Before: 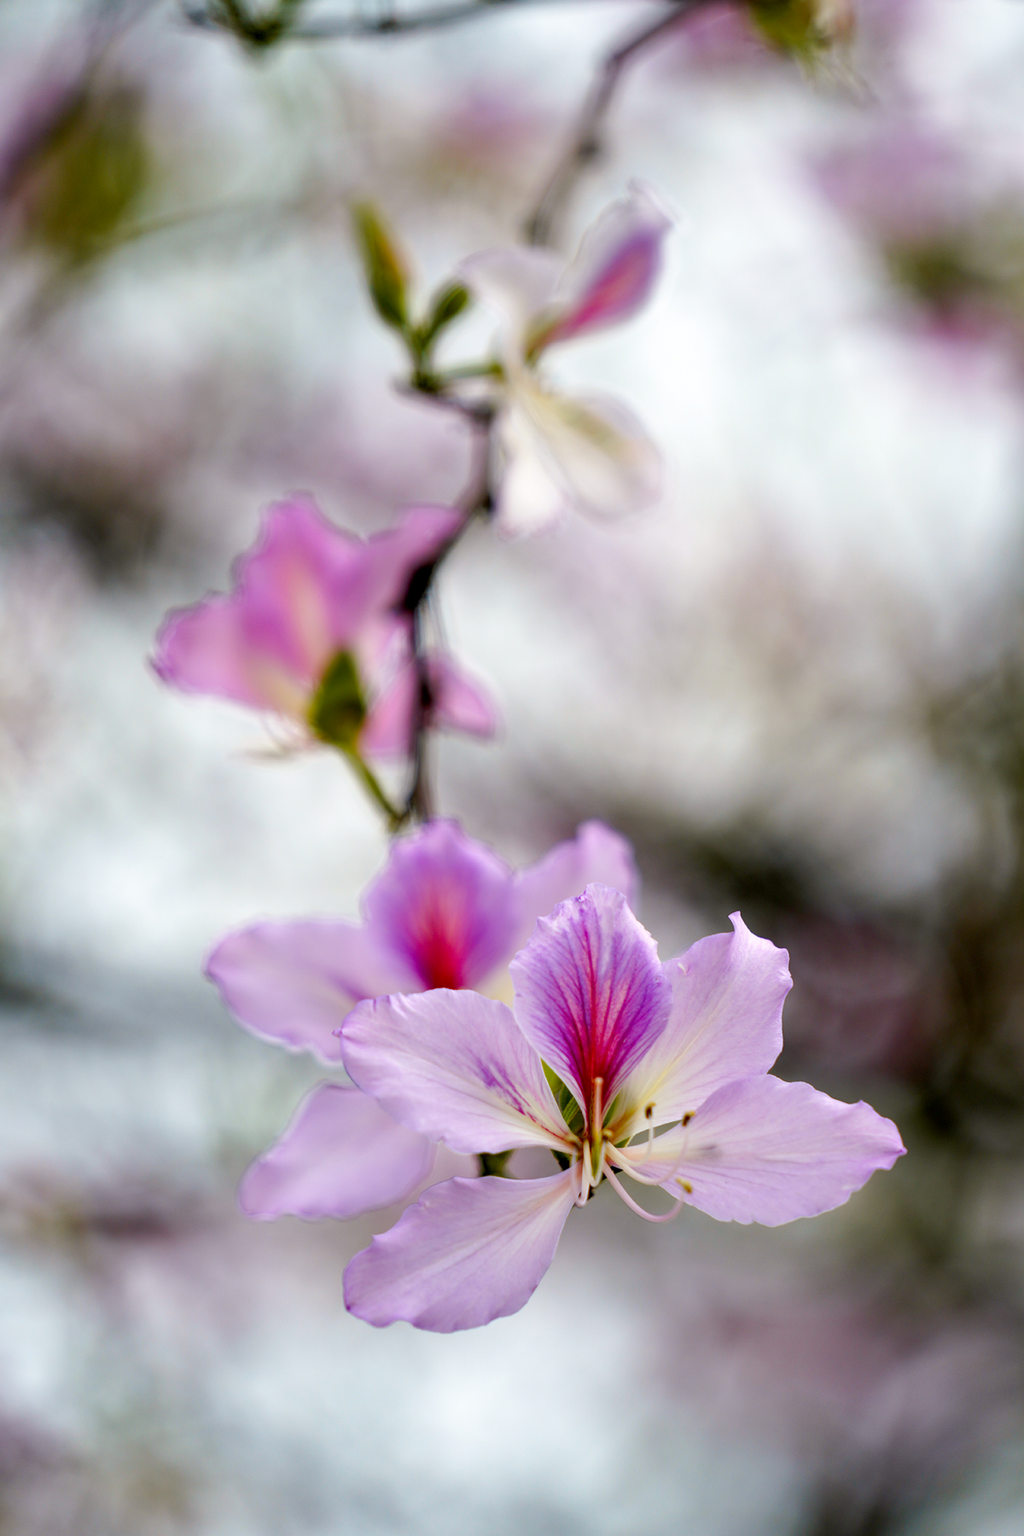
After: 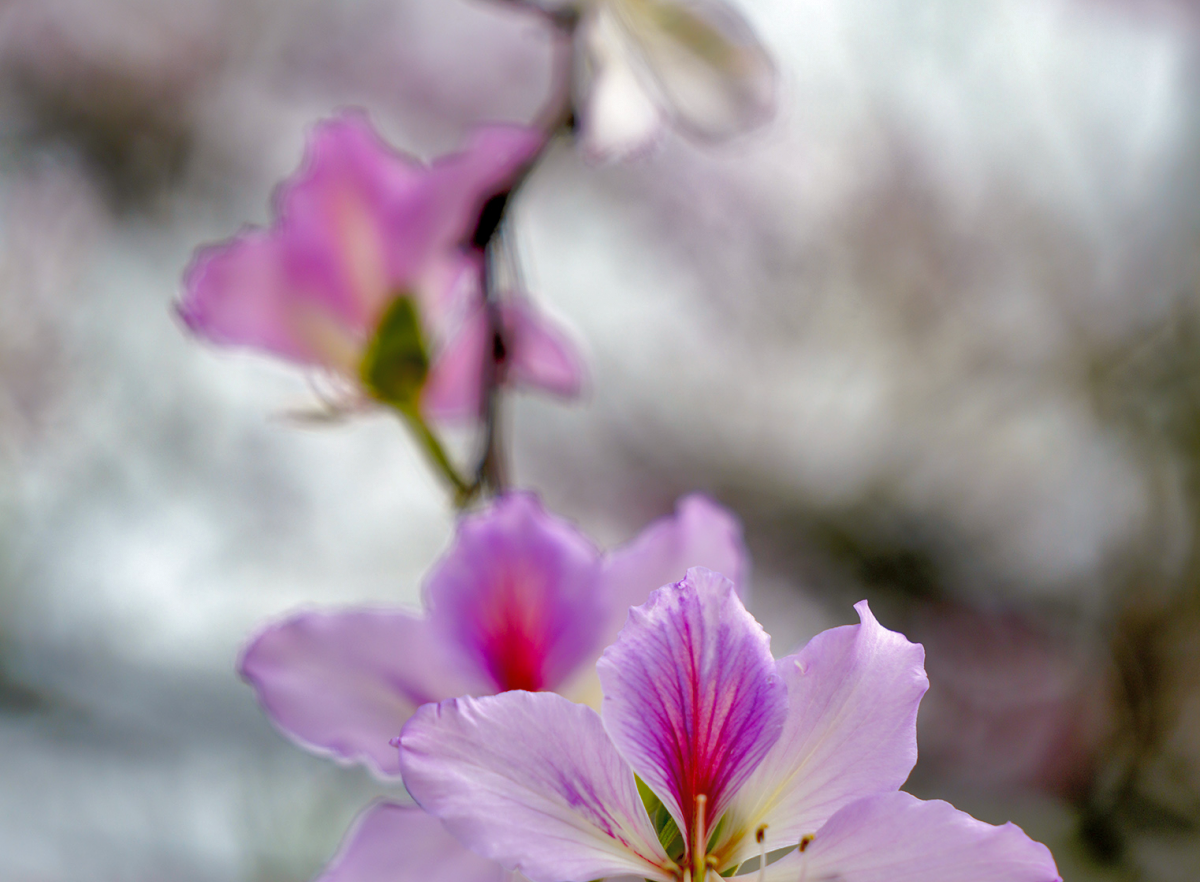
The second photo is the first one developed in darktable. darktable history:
crop and rotate: top 26.029%, bottom 24.931%
shadows and highlights: shadows 60.2, highlights -60.09
levels: mode automatic
